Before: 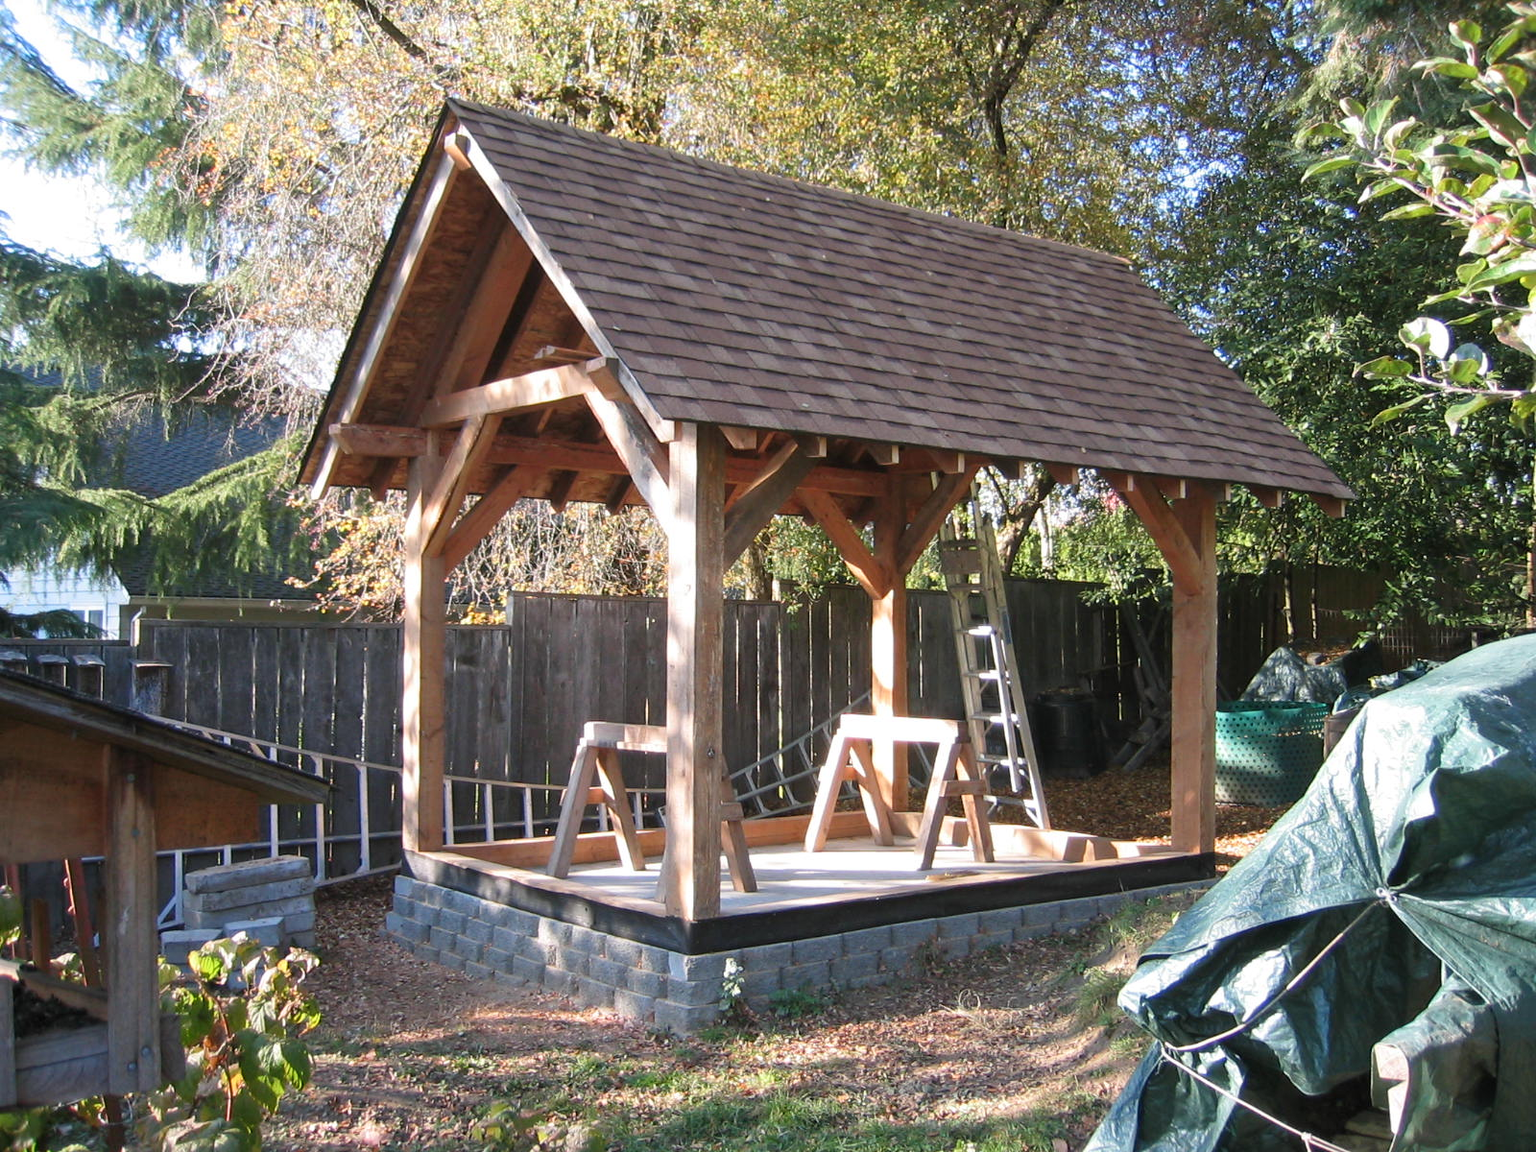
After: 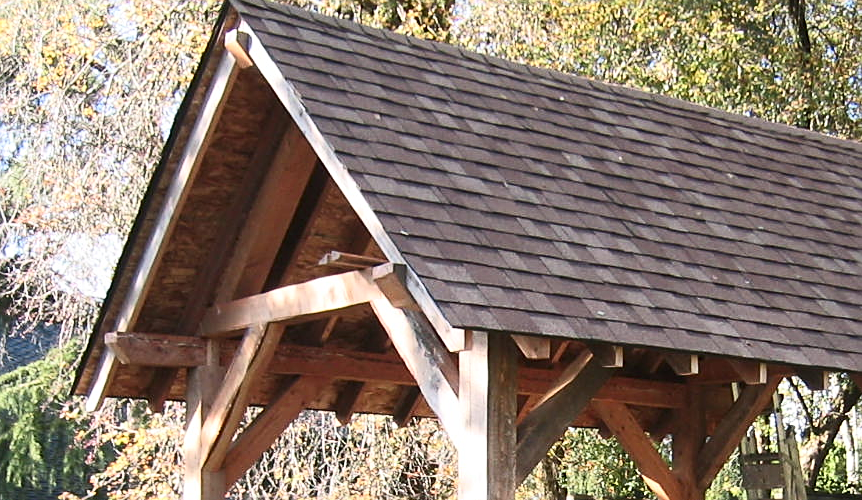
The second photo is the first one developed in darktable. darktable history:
sharpen: on, module defaults
crop: left 14.906%, top 9.122%, right 31.186%, bottom 49.131%
contrast brightness saturation: contrast 0.245, brightness 0.093
